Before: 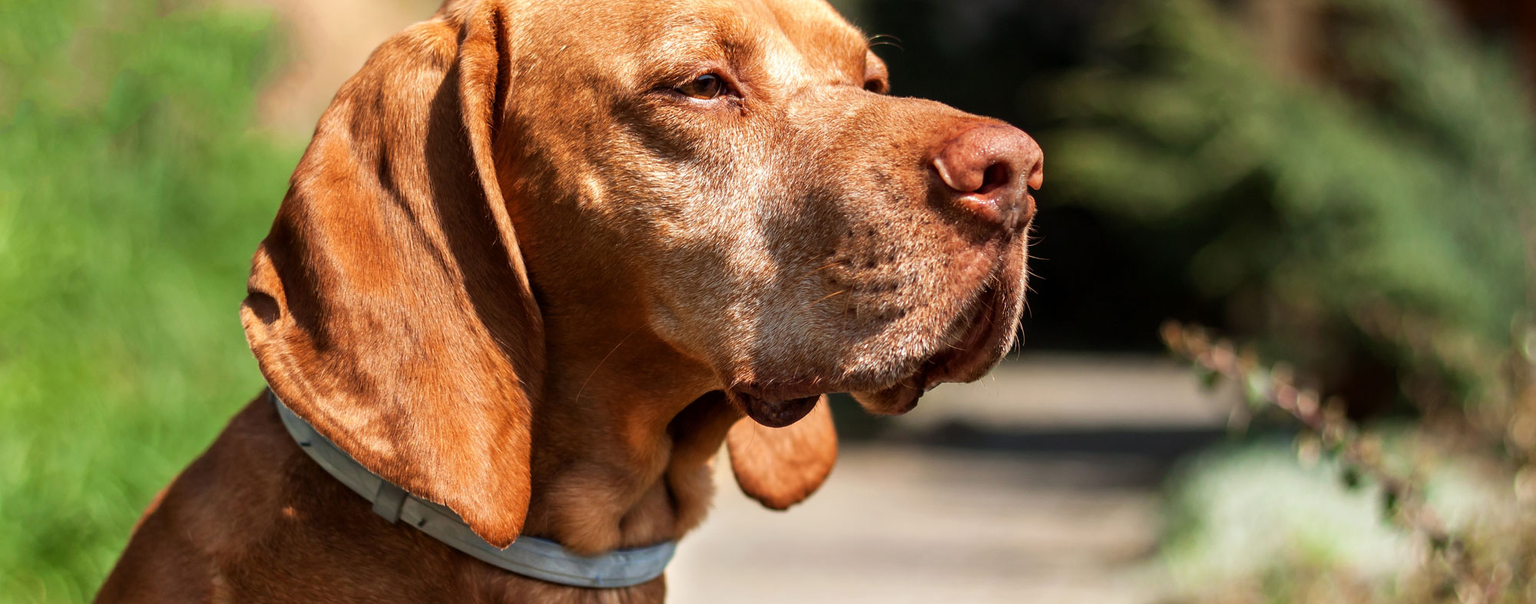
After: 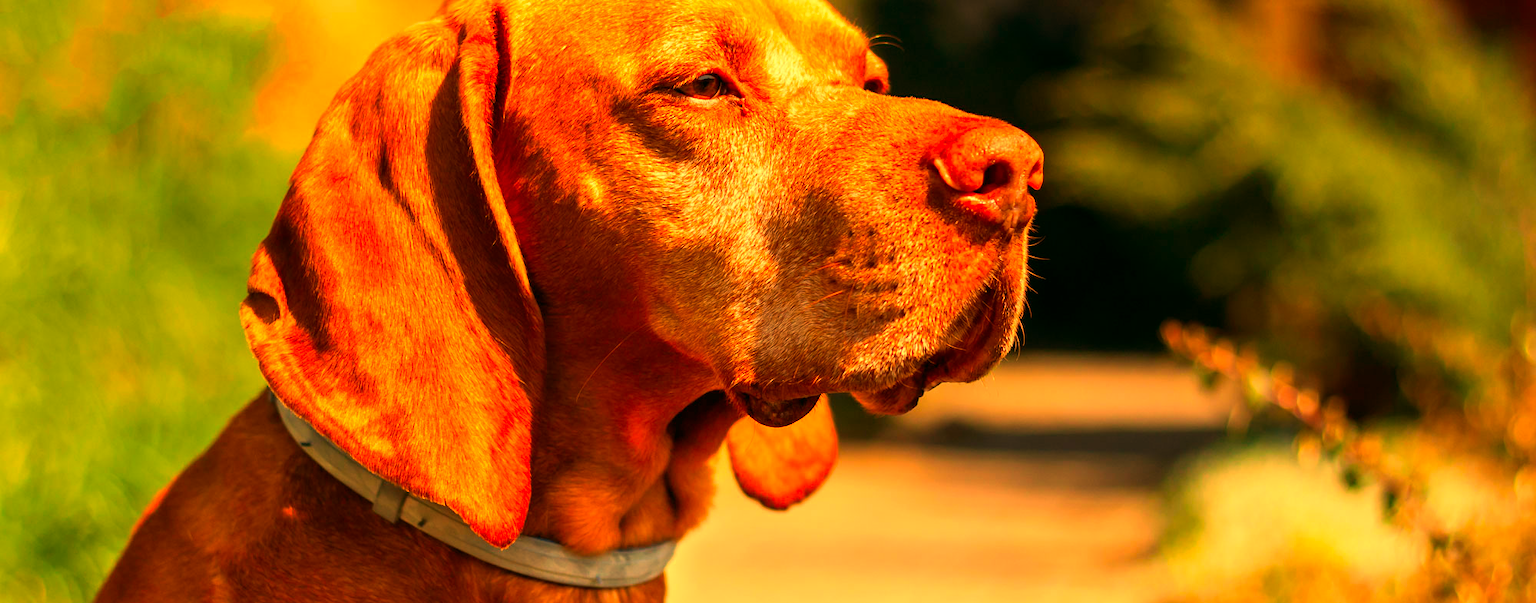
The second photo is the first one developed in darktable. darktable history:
color correction: highlights a* -7.33, highlights b* 1.26, shadows a* -3.55, saturation 1.4
white balance: red 1.467, blue 0.684
